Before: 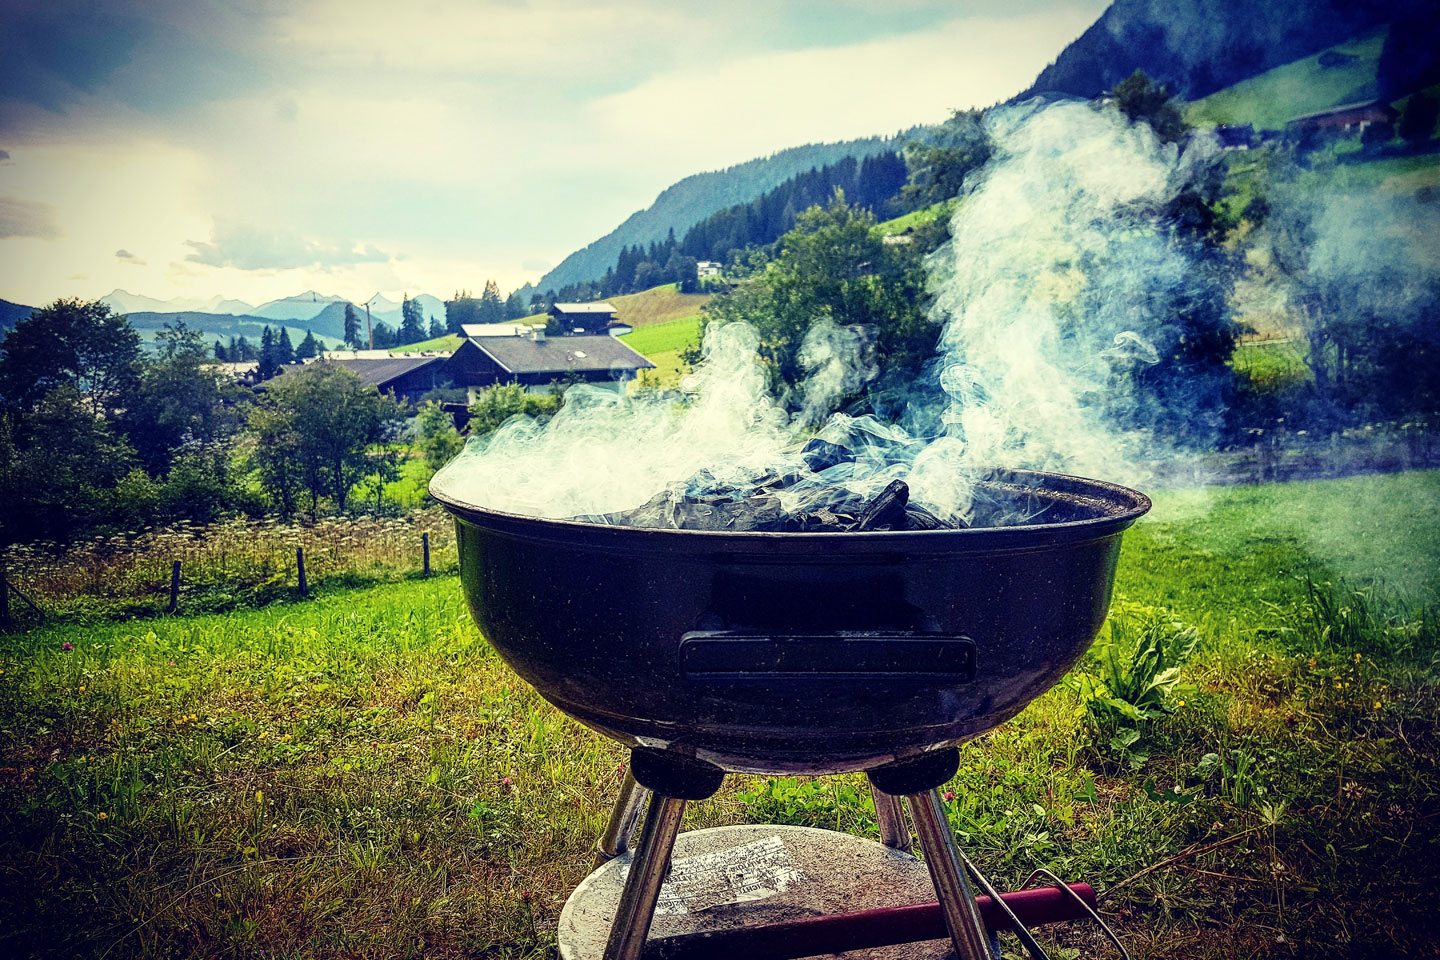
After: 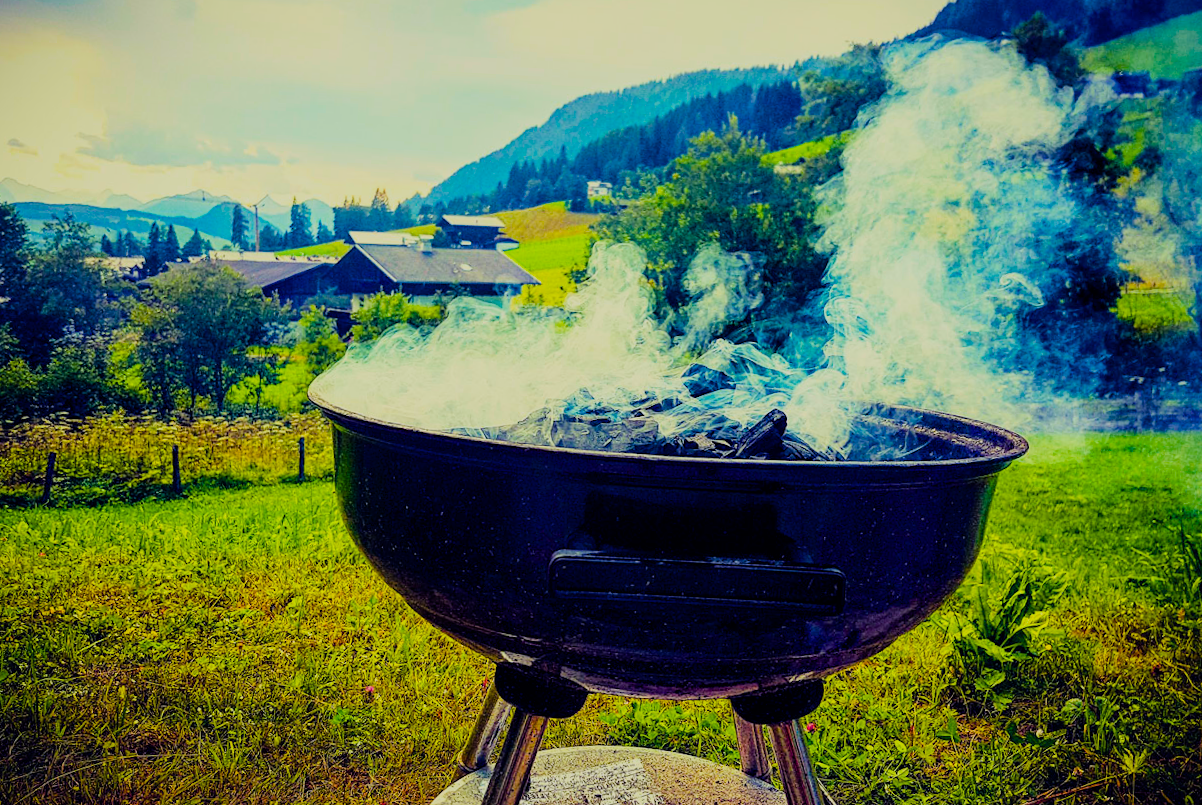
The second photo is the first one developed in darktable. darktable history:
crop and rotate: angle -3.01°, left 5.246%, top 5.21%, right 4.777%, bottom 4.361%
color balance rgb: linear chroma grading › global chroma 41.883%, perceptual saturation grading › global saturation 31.161%, global vibrance 20%
filmic rgb: black relative exposure -6.64 EV, white relative exposure 4.56 EV, hardness 3.26
